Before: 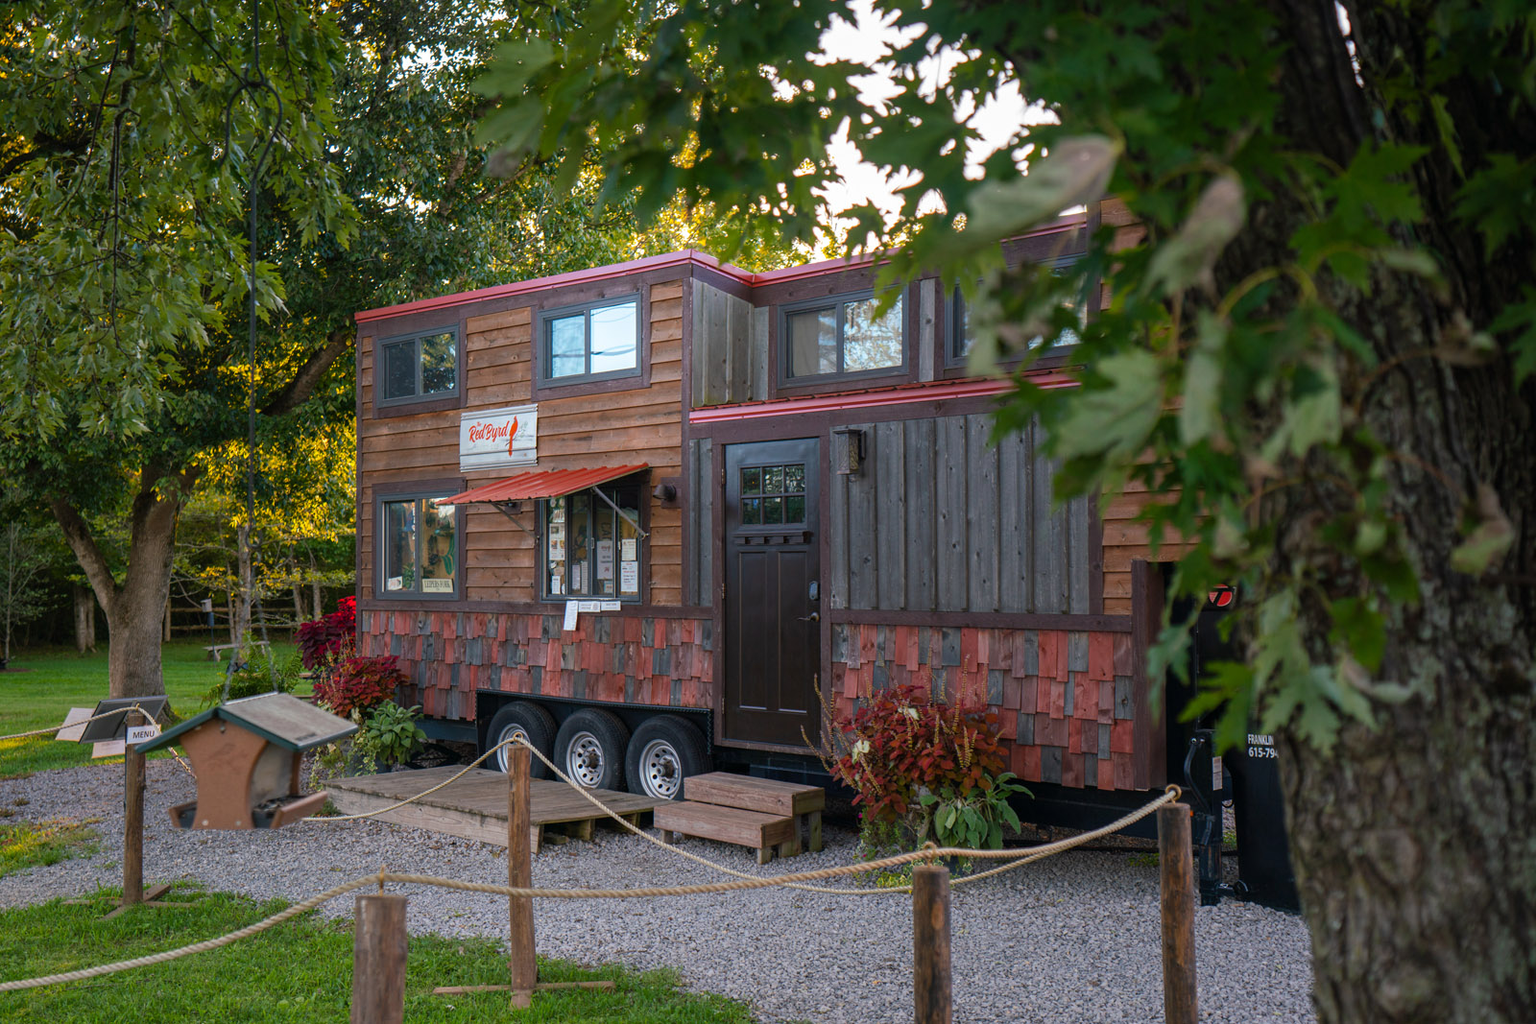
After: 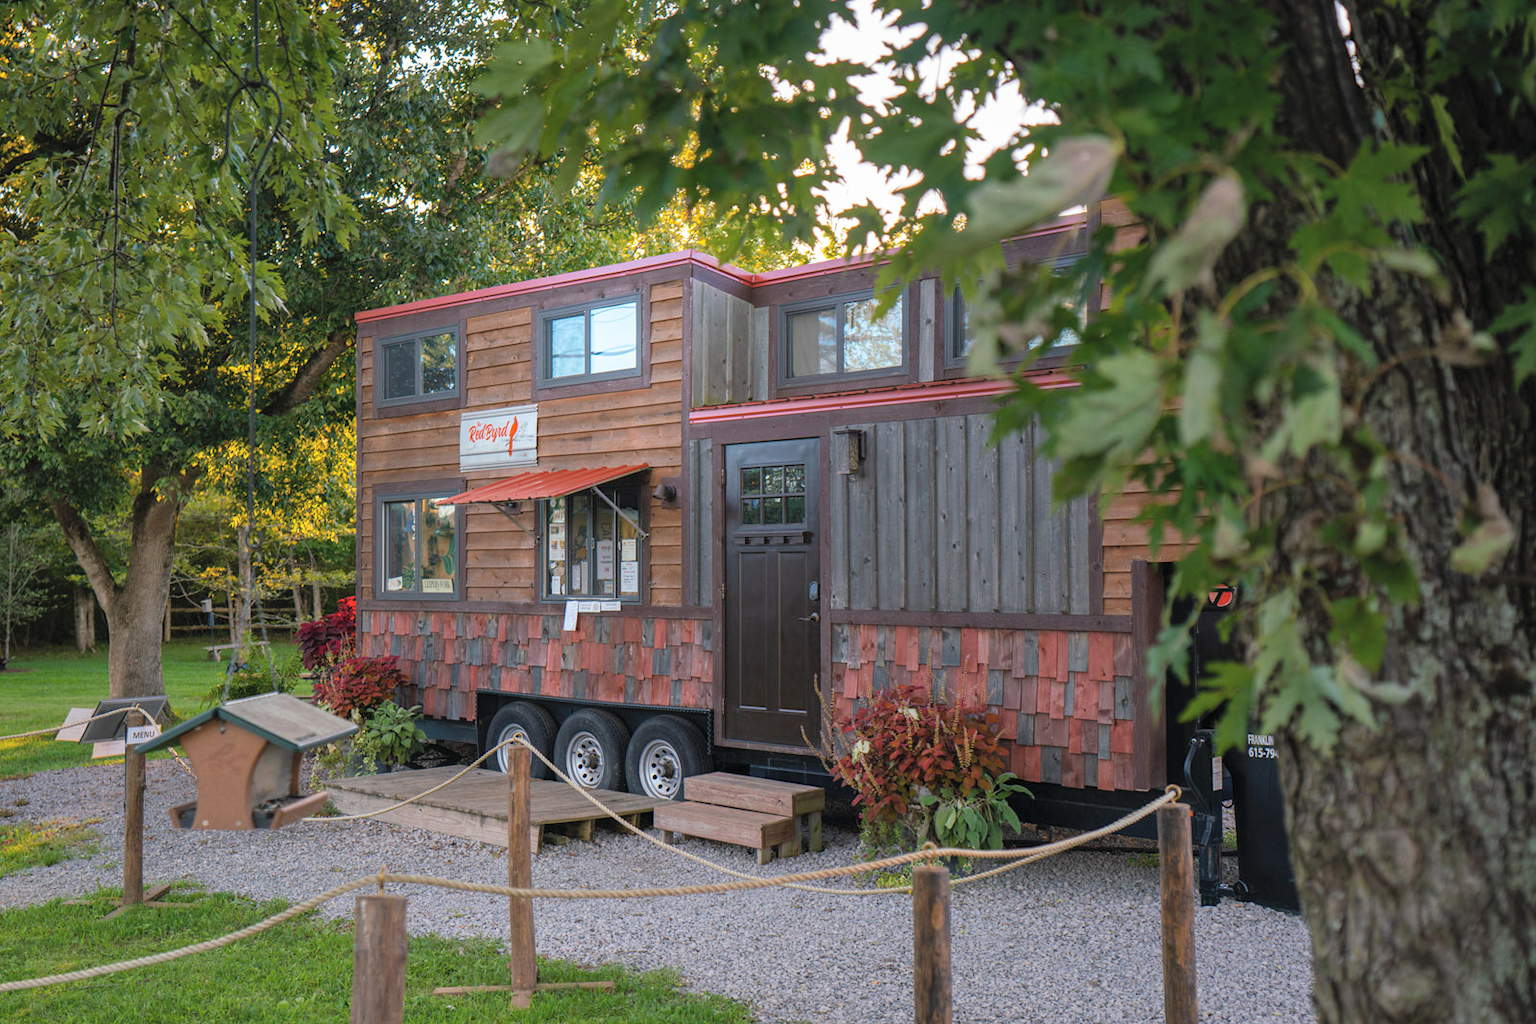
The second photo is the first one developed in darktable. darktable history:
contrast brightness saturation: brightness 0.15
shadows and highlights: shadows 29.61, highlights -30.47, low approximation 0.01, soften with gaussian
